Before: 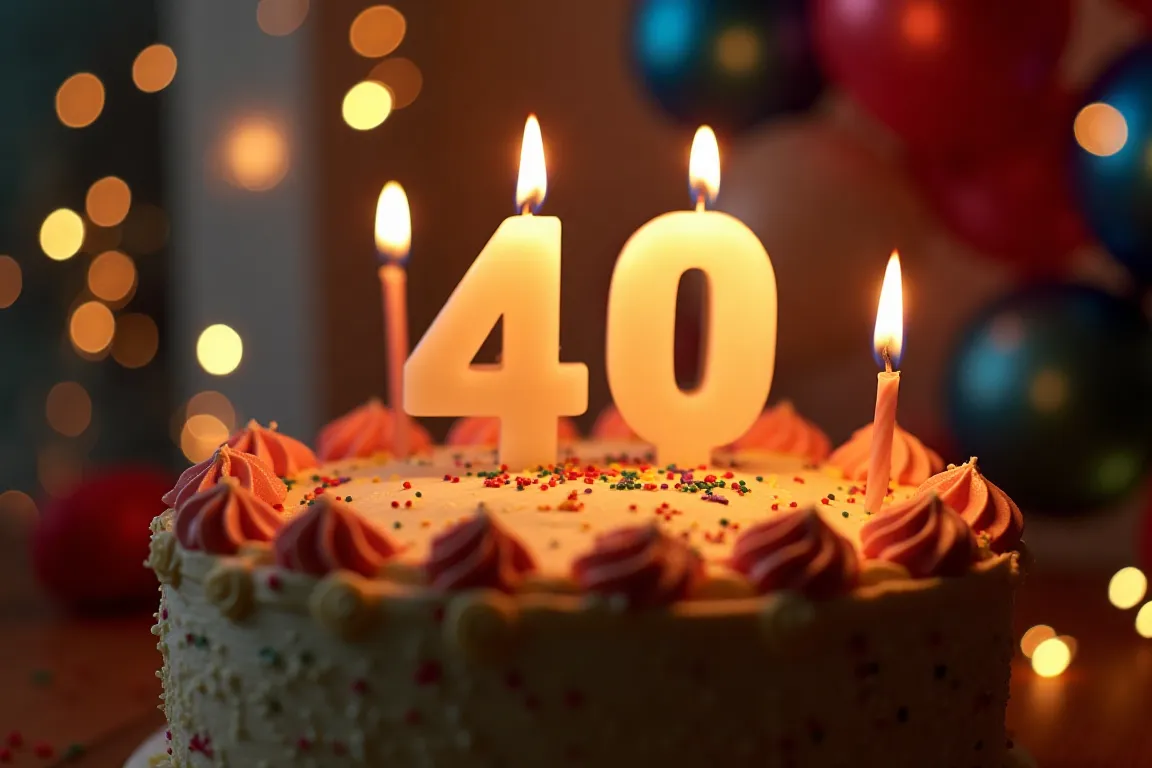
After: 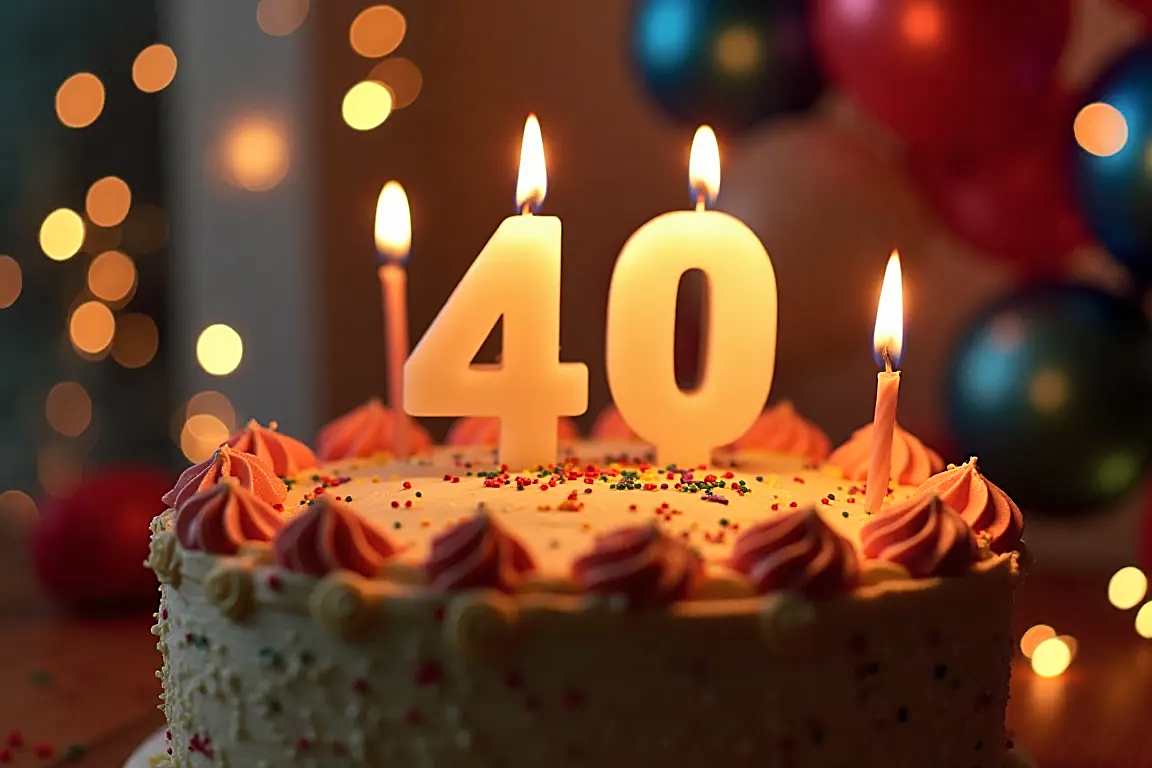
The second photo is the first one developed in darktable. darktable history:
shadows and highlights: shadows 40, highlights -54, highlights color adjustment 46%, low approximation 0.01, soften with gaussian
sharpen: on, module defaults
